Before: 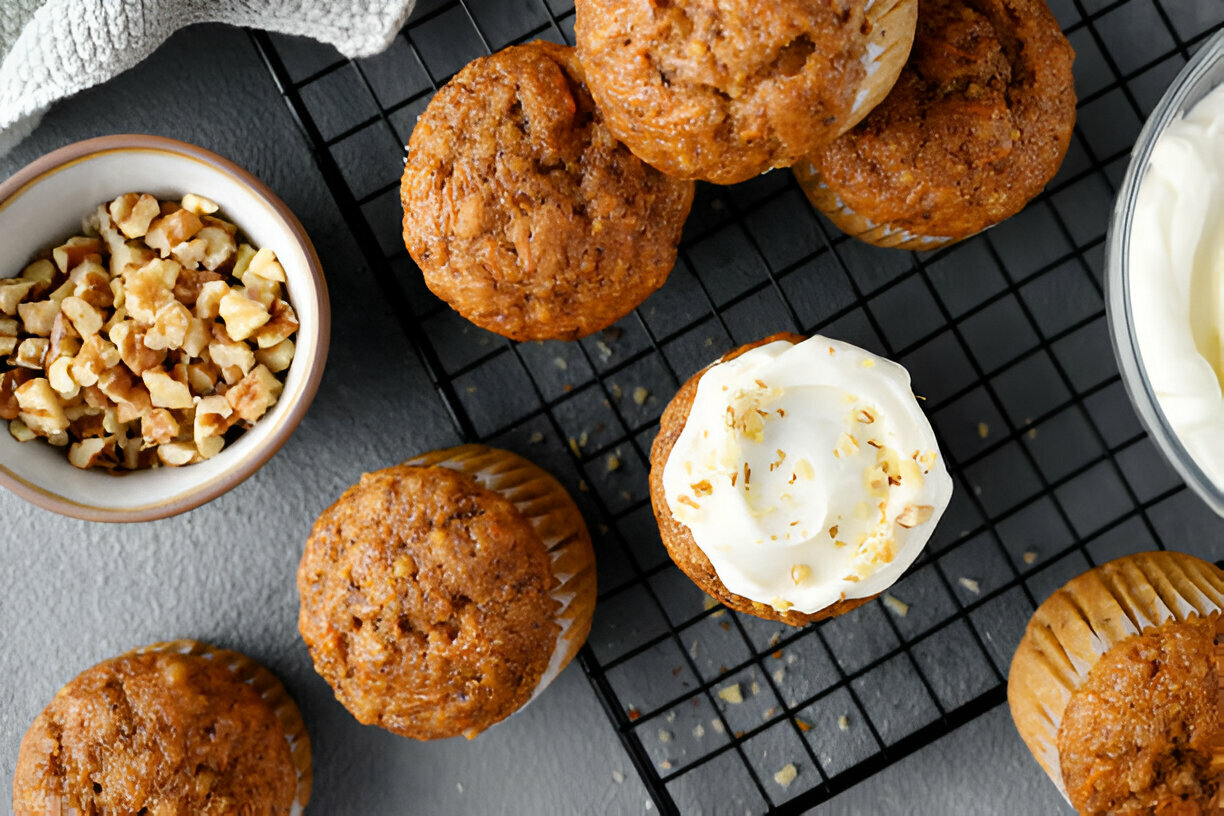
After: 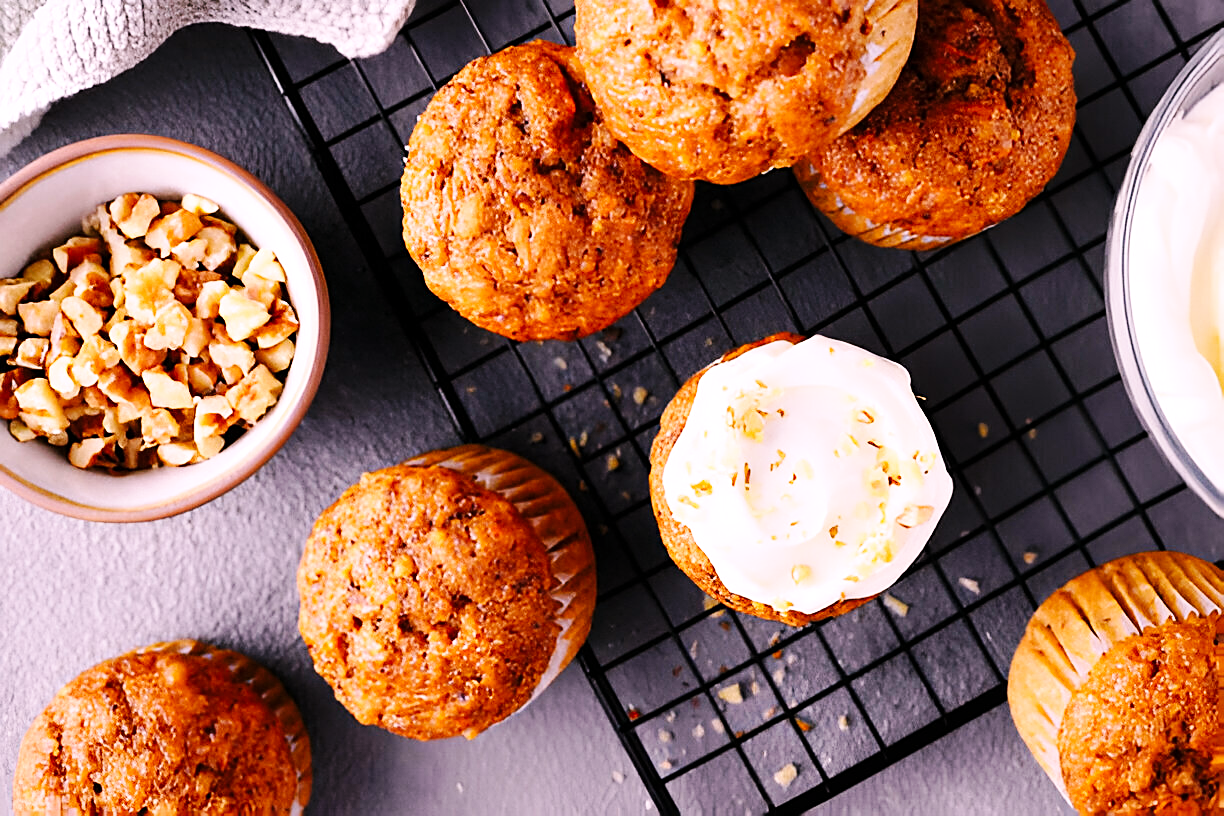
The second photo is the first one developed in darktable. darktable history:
base curve: curves: ch0 [(0, 0) (0.032, 0.025) (0.121, 0.166) (0.206, 0.329) (0.605, 0.79) (1, 1)], preserve colors none
sharpen: on, module defaults
white balance: red 1.188, blue 1.11
